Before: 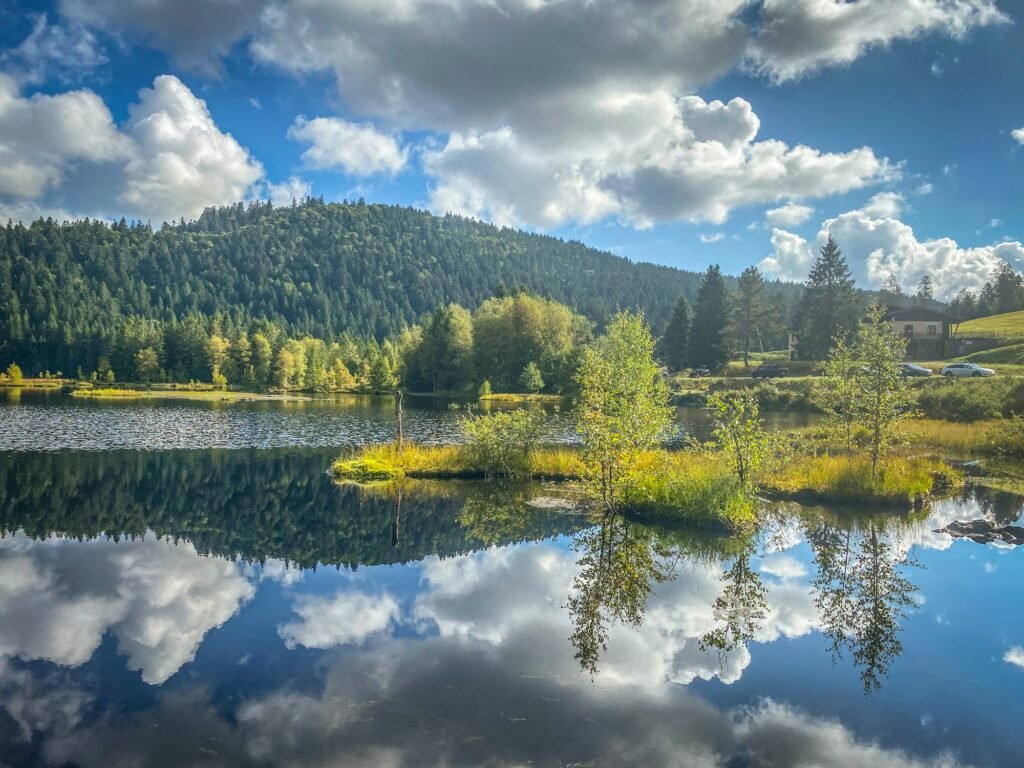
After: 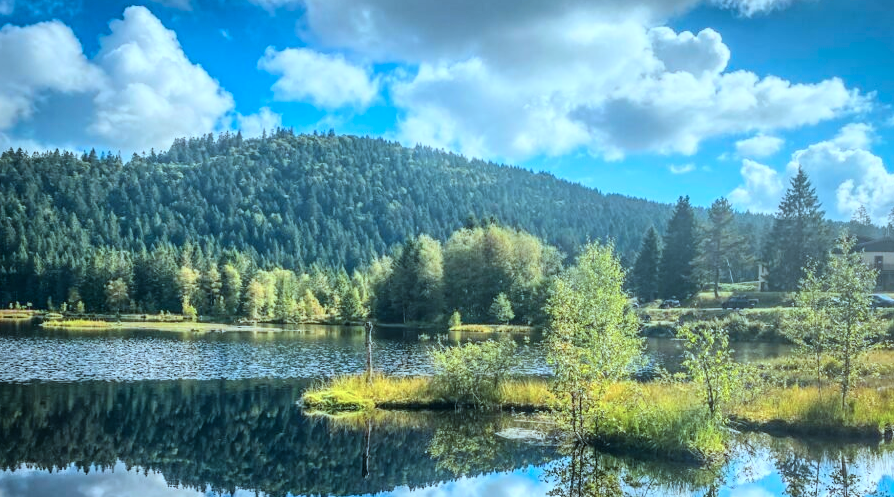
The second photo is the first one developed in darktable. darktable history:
tone curve: curves: ch0 [(0, 0) (0.136, 0.084) (0.346, 0.366) (0.489, 0.559) (0.66, 0.748) (0.849, 0.902) (1, 0.974)]; ch1 [(0, 0) (0.353, 0.344) (0.45, 0.46) (0.498, 0.498) (0.521, 0.512) (0.563, 0.559) (0.592, 0.605) (0.641, 0.673) (1, 1)]; ch2 [(0, 0) (0.333, 0.346) (0.375, 0.375) (0.424, 0.43) (0.476, 0.492) (0.502, 0.502) (0.524, 0.531) (0.579, 0.61) (0.612, 0.644) (0.641, 0.722) (1, 1)]
crop: left 2.984%, top 8.985%, right 9.663%, bottom 26.176%
color correction: highlights a* -9.56, highlights b* -21.2
